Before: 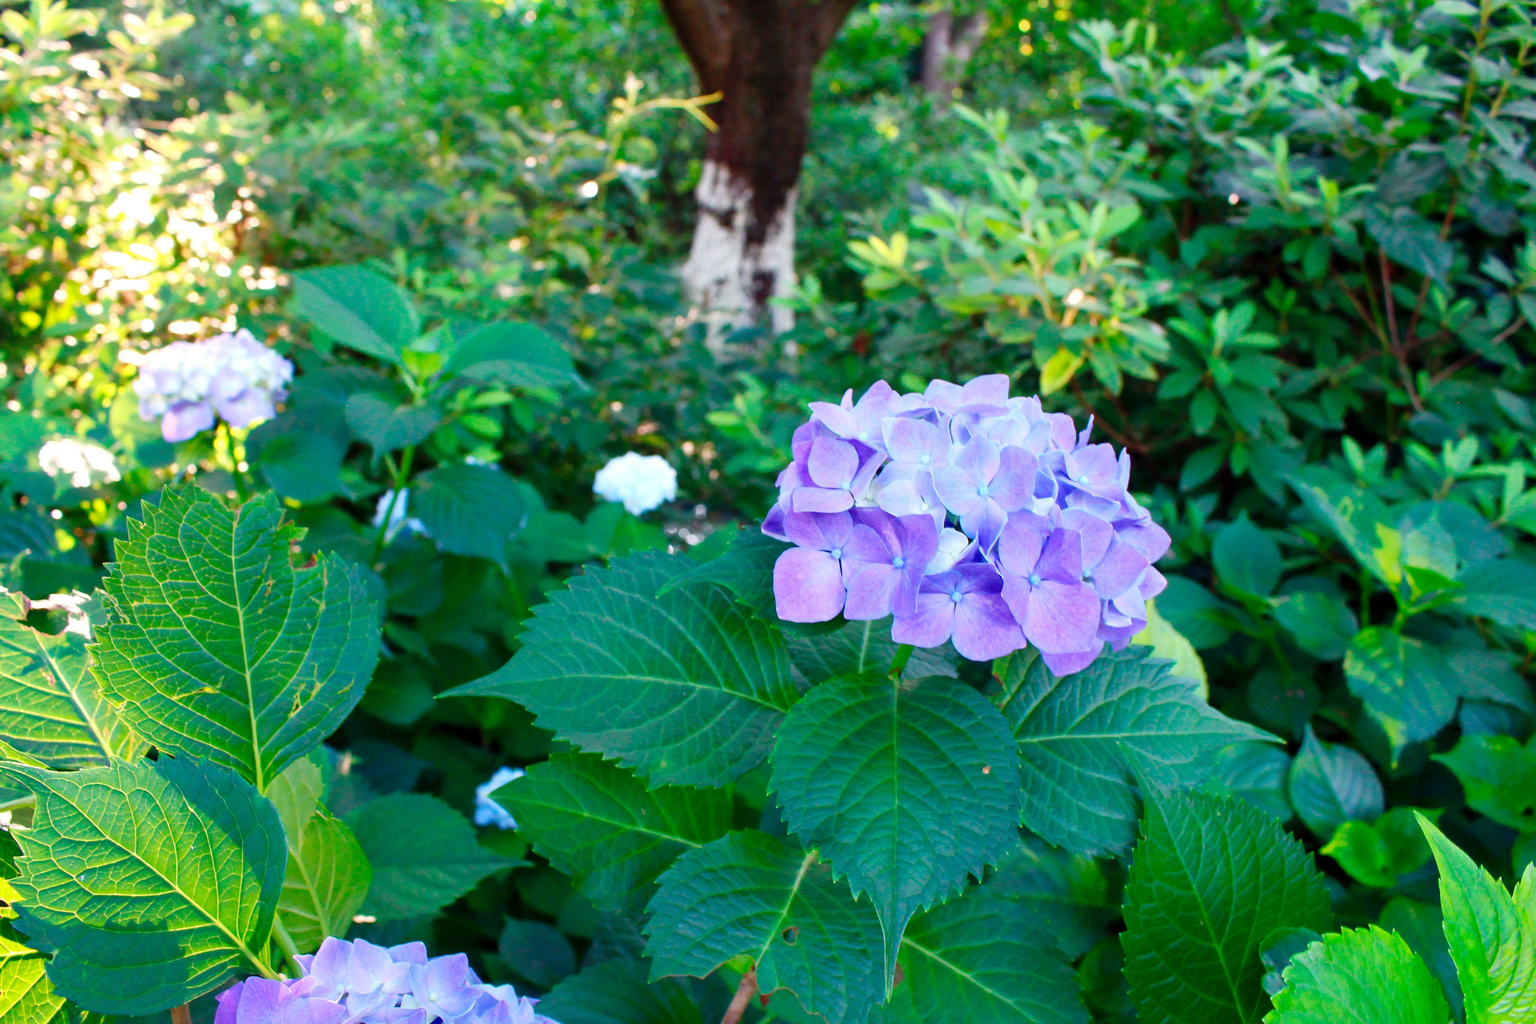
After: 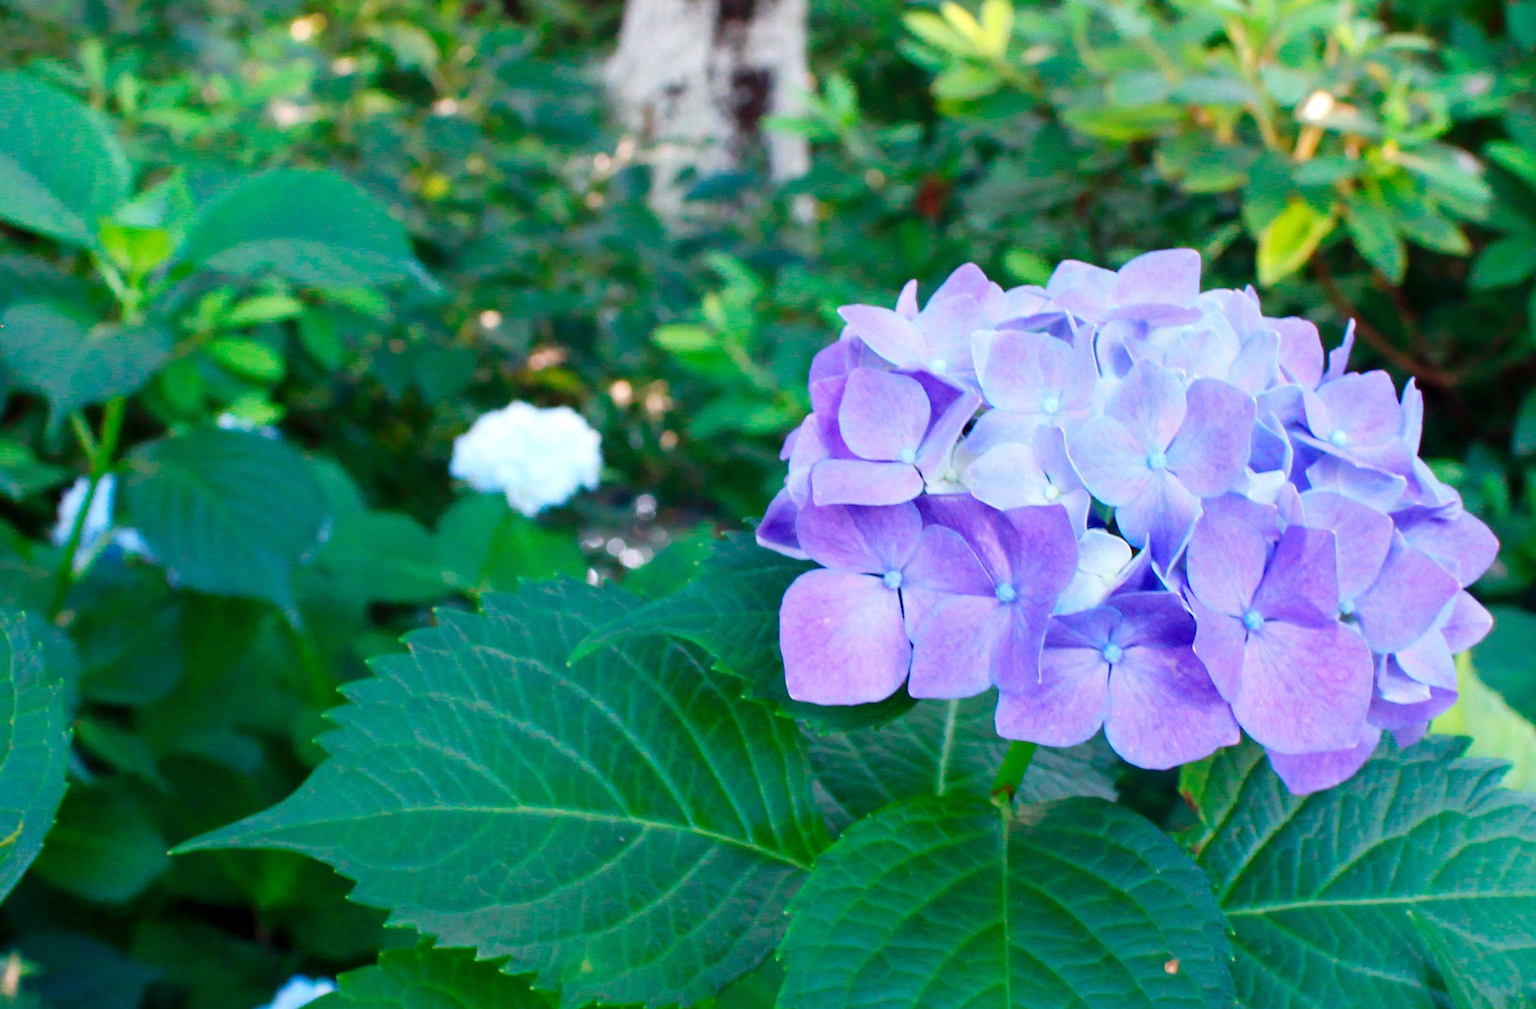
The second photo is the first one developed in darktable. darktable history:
rotate and perspective: rotation -1°, crop left 0.011, crop right 0.989, crop top 0.025, crop bottom 0.975
crop and rotate: left 22.13%, top 22.054%, right 22.026%, bottom 22.102%
